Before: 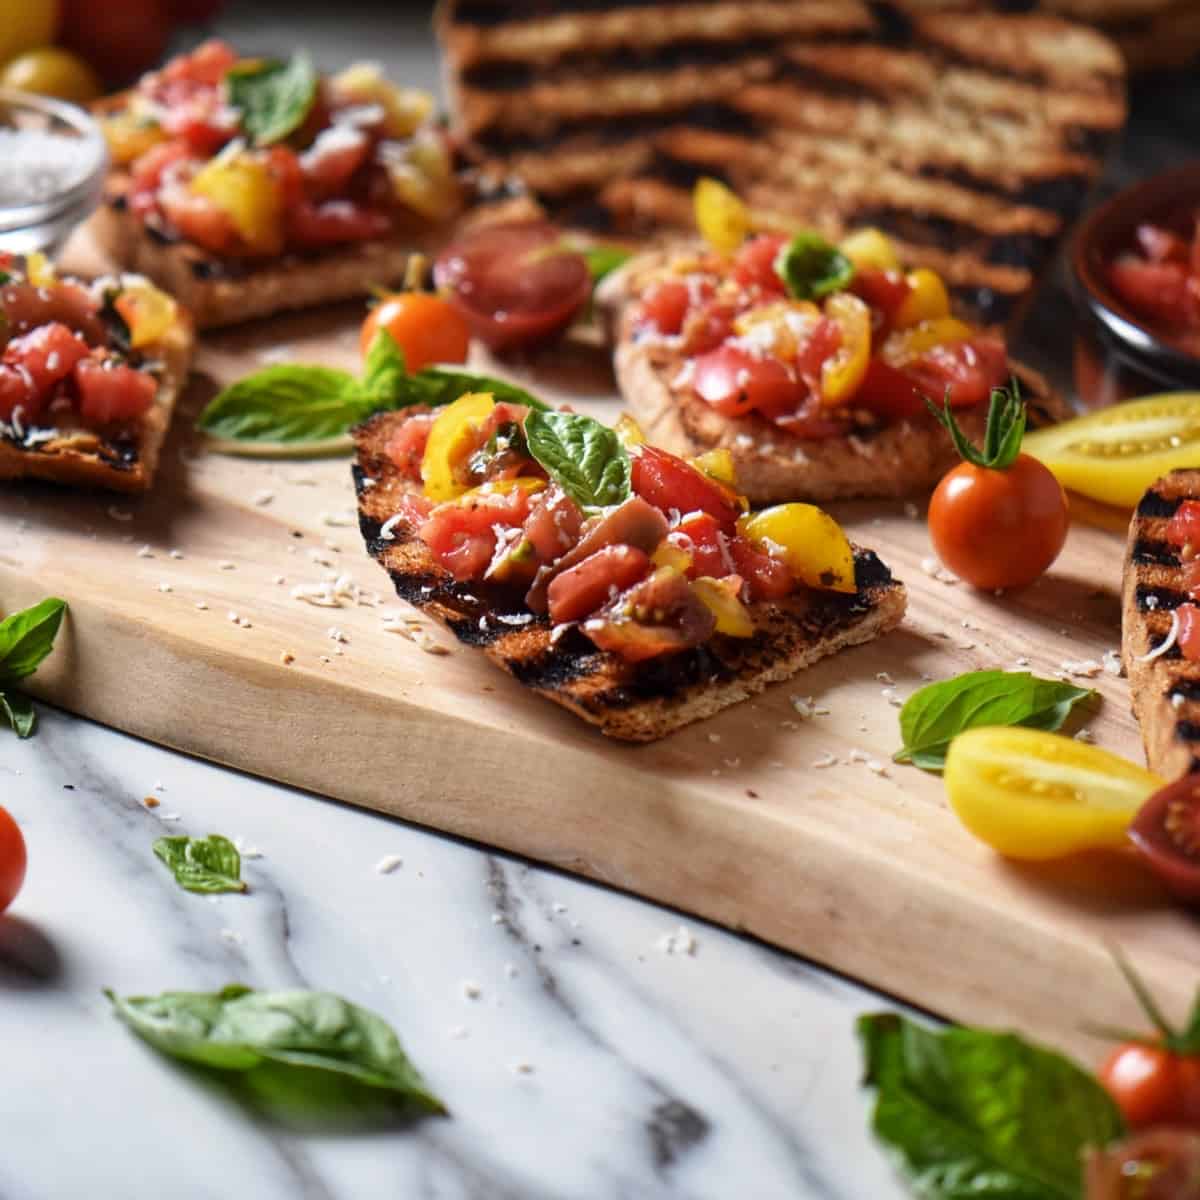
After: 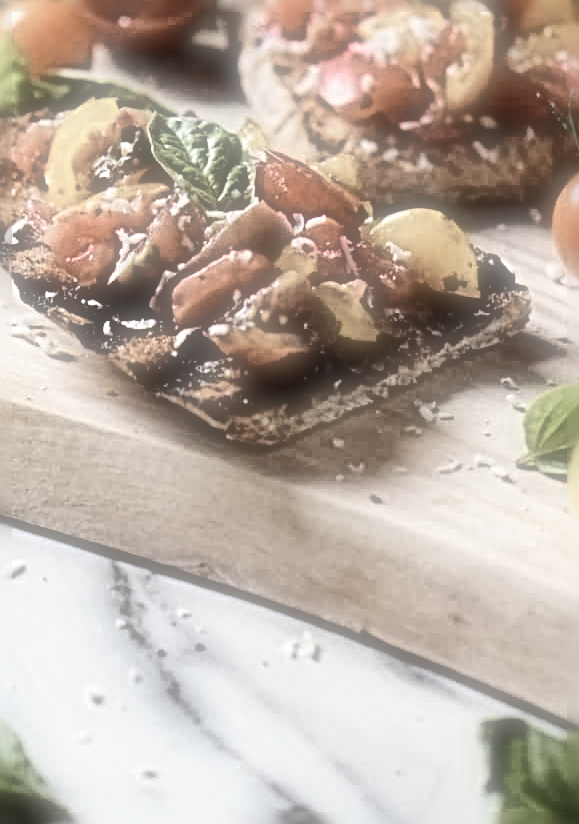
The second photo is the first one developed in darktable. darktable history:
exposure: exposure 0.127 EV, compensate highlight preservation false
sharpen: radius 6.3, amount 1.8, threshold 0
tone curve: curves: ch0 [(0, 0.011) (0.104, 0.085) (0.236, 0.234) (0.398, 0.507) (0.498, 0.621) (0.65, 0.757) (0.835, 0.883) (1, 0.961)]; ch1 [(0, 0) (0.353, 0.344) (0.43, 0.401) (0.479, 0.476) (0.502, 0.502) (0.54, 0.542) (0.602, 0.613) (0.638, 0.668) (0.693, 0.727) (1, 1)]; ch2 [(0, 0) (0.34, 0.314) (0.434, 0.43) (0.5, 0.506) (0.521, 0.54) (0.54, 0.56) (0.595, 0.613) (0.644, 0.729) (1, 1)], color space Lab, independent channels, preserve colors none
soften: on, module defaults
color zones: curves: ch1 [(0, 0.34) (0.143, 0.164) (0.286, 0.152) (0.429, 0.176) (0.571, 0.173) (0.714, 0.188) (0.857, 0.199) (1, 0.34)]
haze removal: strength 0.29, distance 0.25, compatibility mode true, adaptive false
crop: left 31.379%, top 24.658%, right 20.326%, bottom 6.628%
